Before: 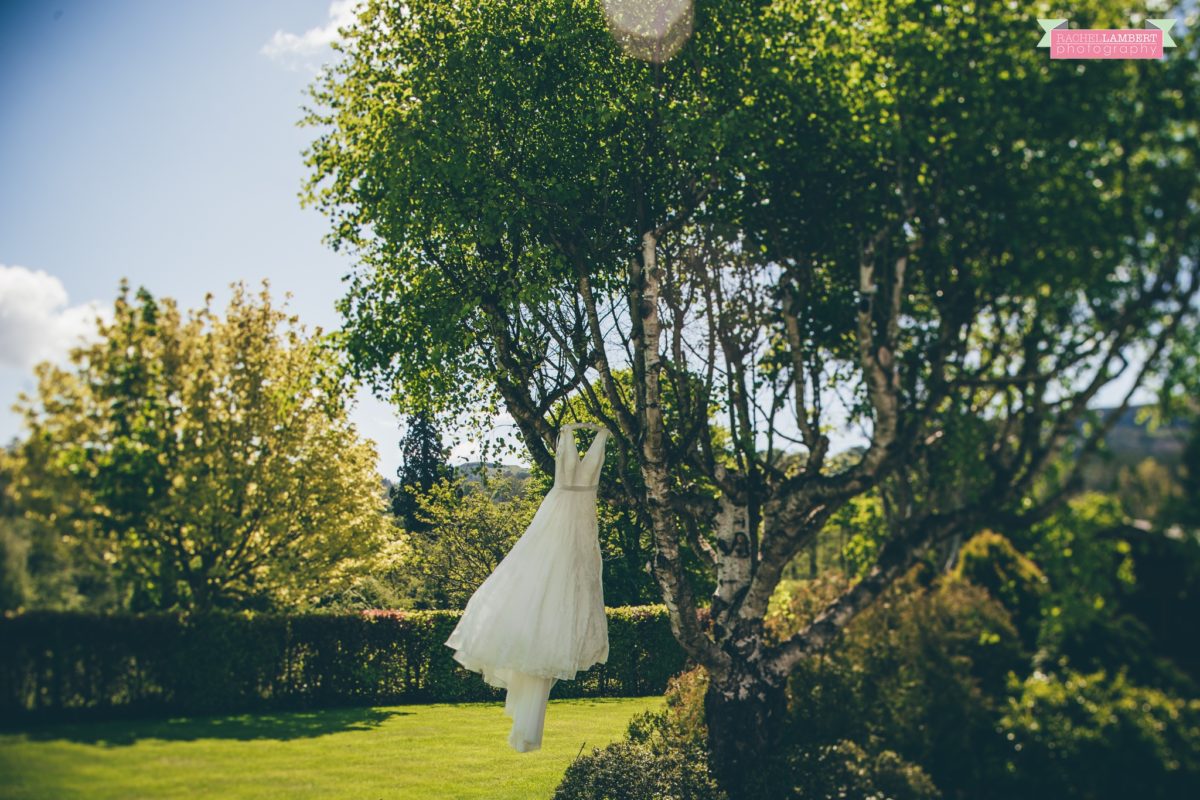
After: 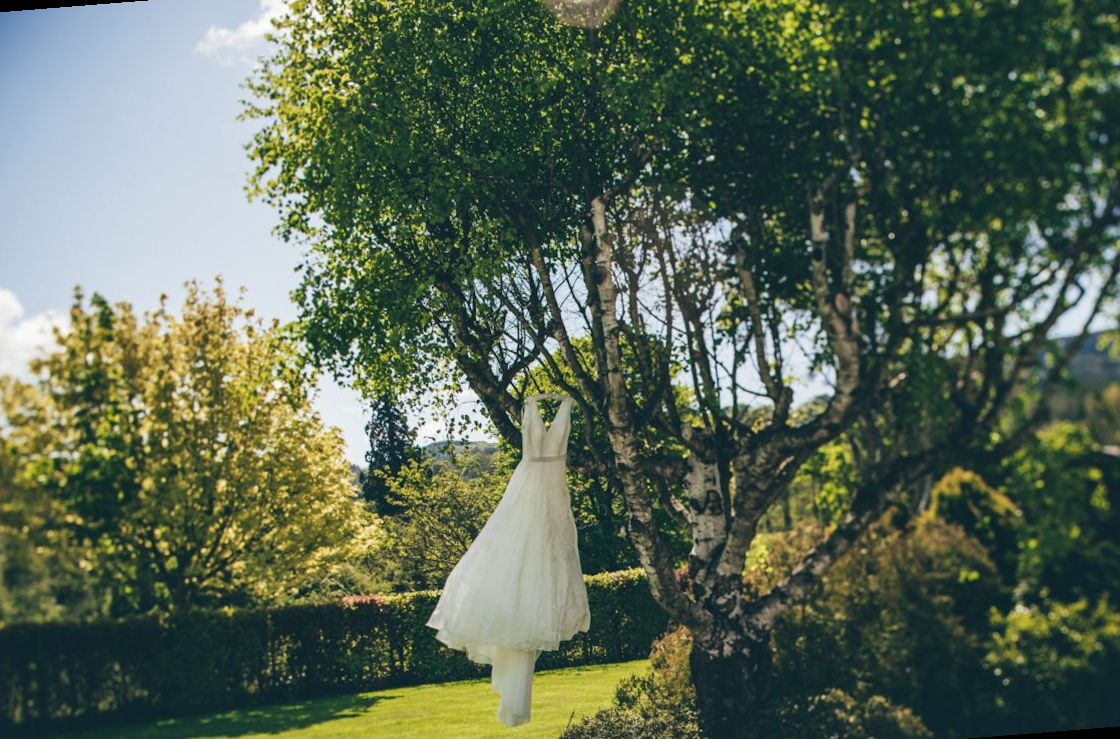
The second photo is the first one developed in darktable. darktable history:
rotate and perspective: rotation -4.57°, crop left 0.054, crop right 0.944, crop top 0.087, crop bottom 0.914
local contrast: mode bilateral grid, contrast 20, coarseness 50, detail 120%, midtone range 0.2
